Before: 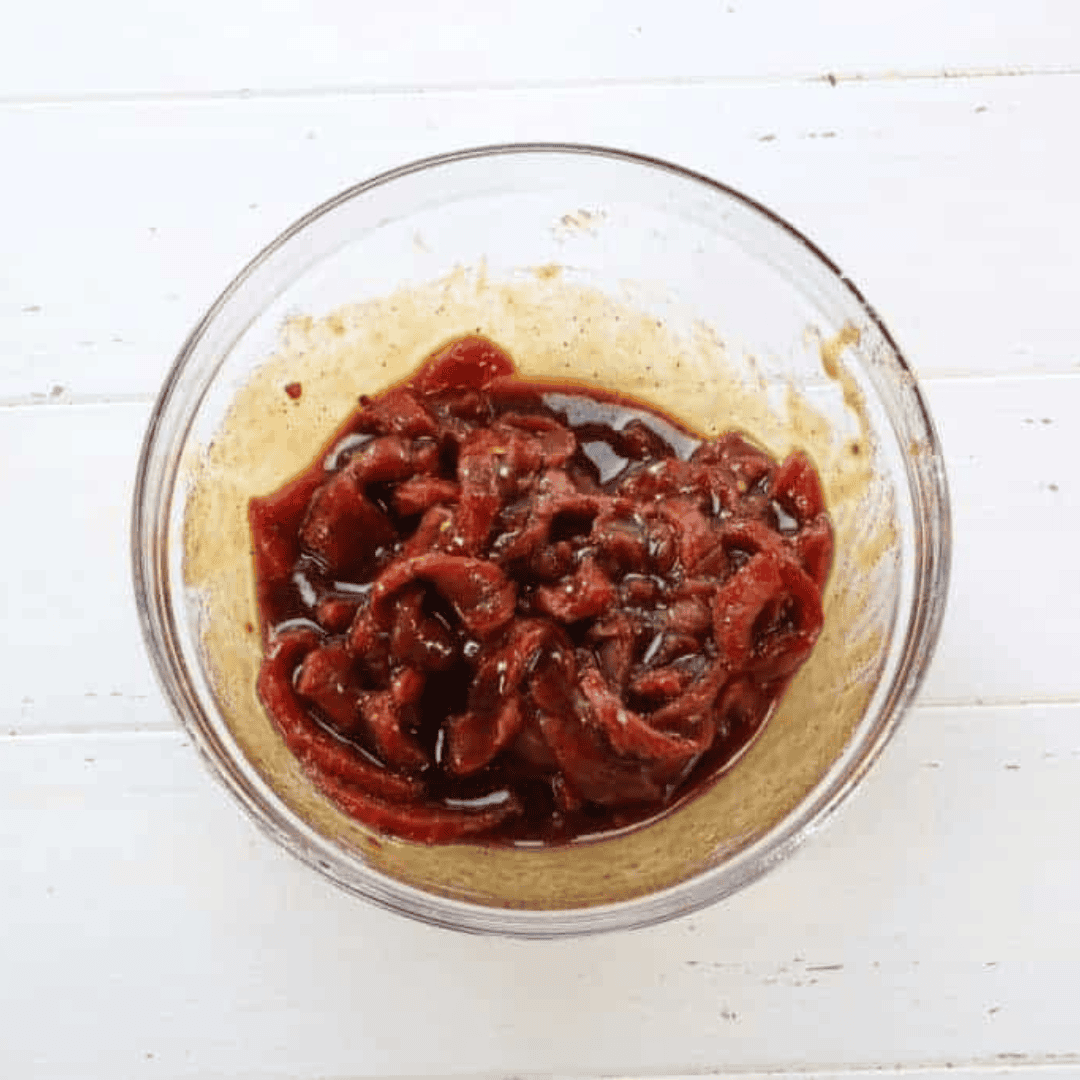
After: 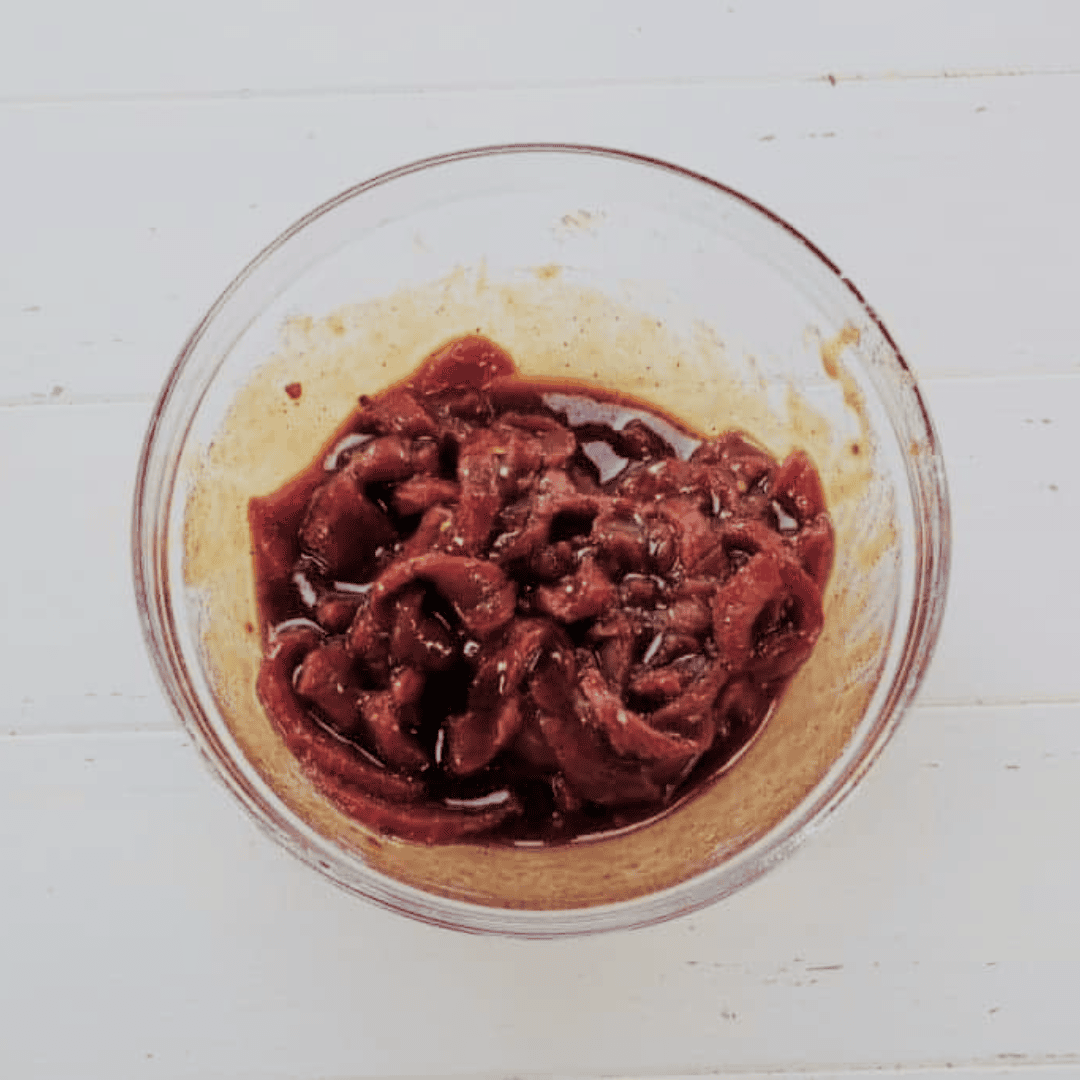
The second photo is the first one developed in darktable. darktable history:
filmic rgb: black relative exposure -7.65 EV, white relative exposure 4.56 EV, hardness 3.61
split-toning: on, module defaults
